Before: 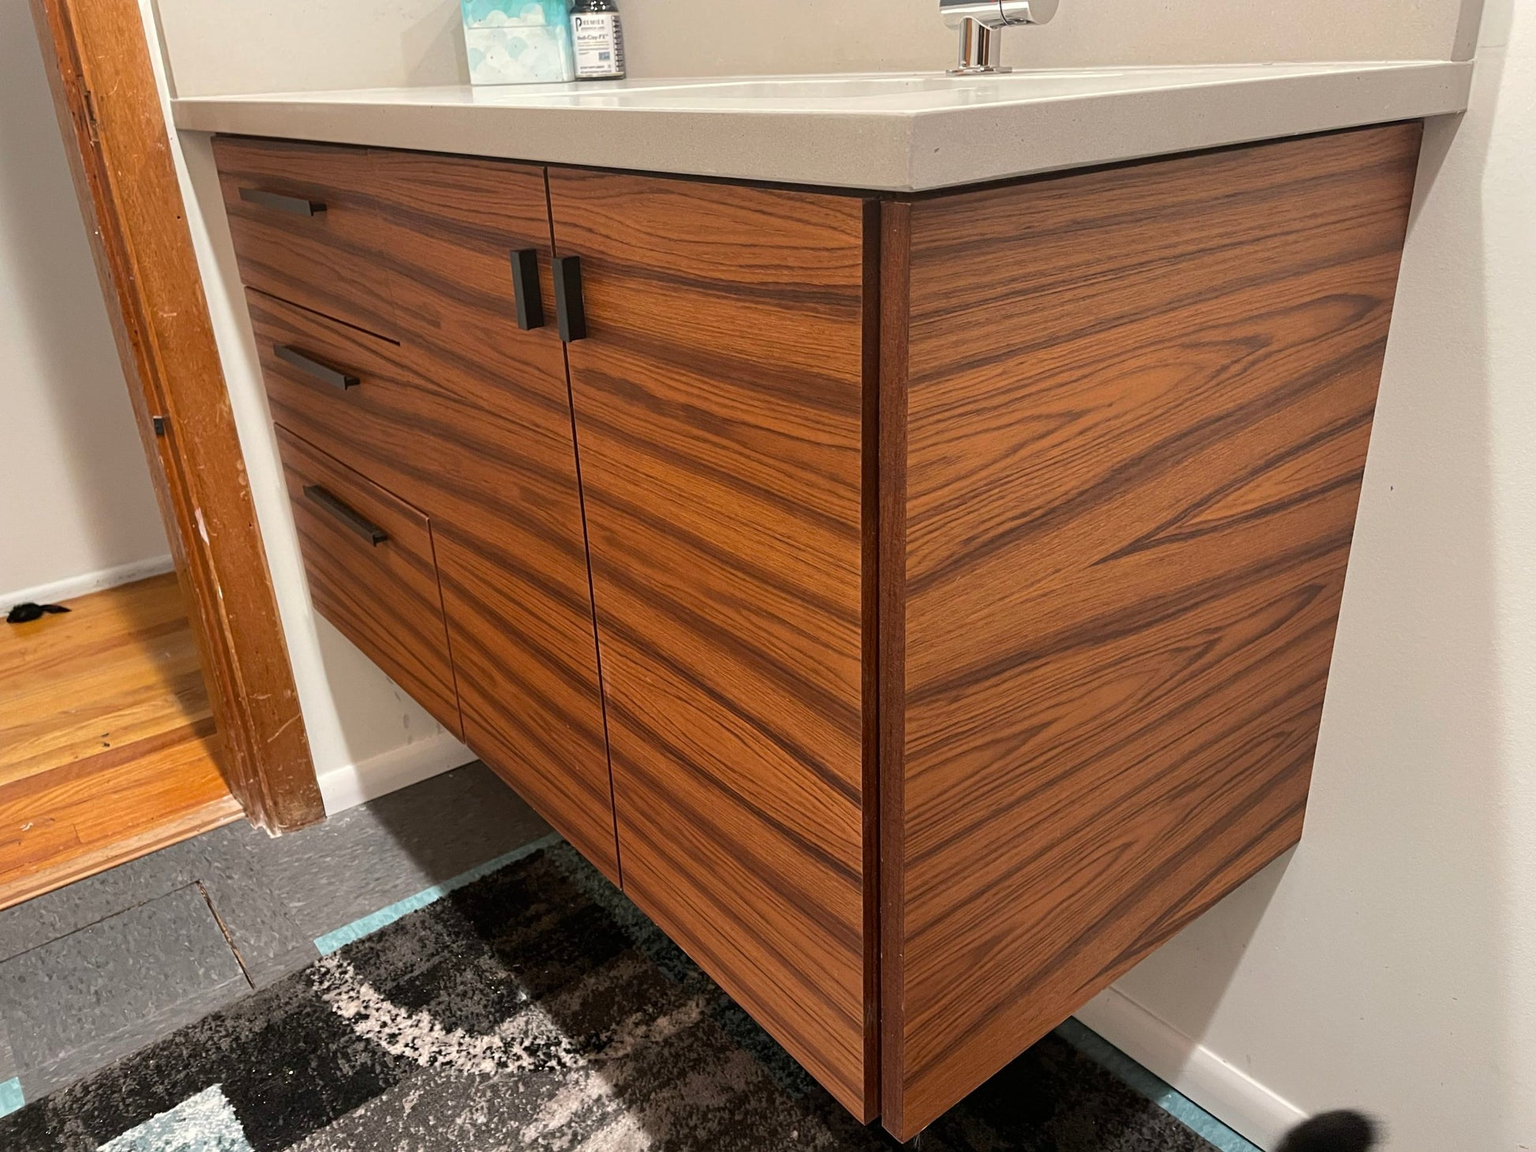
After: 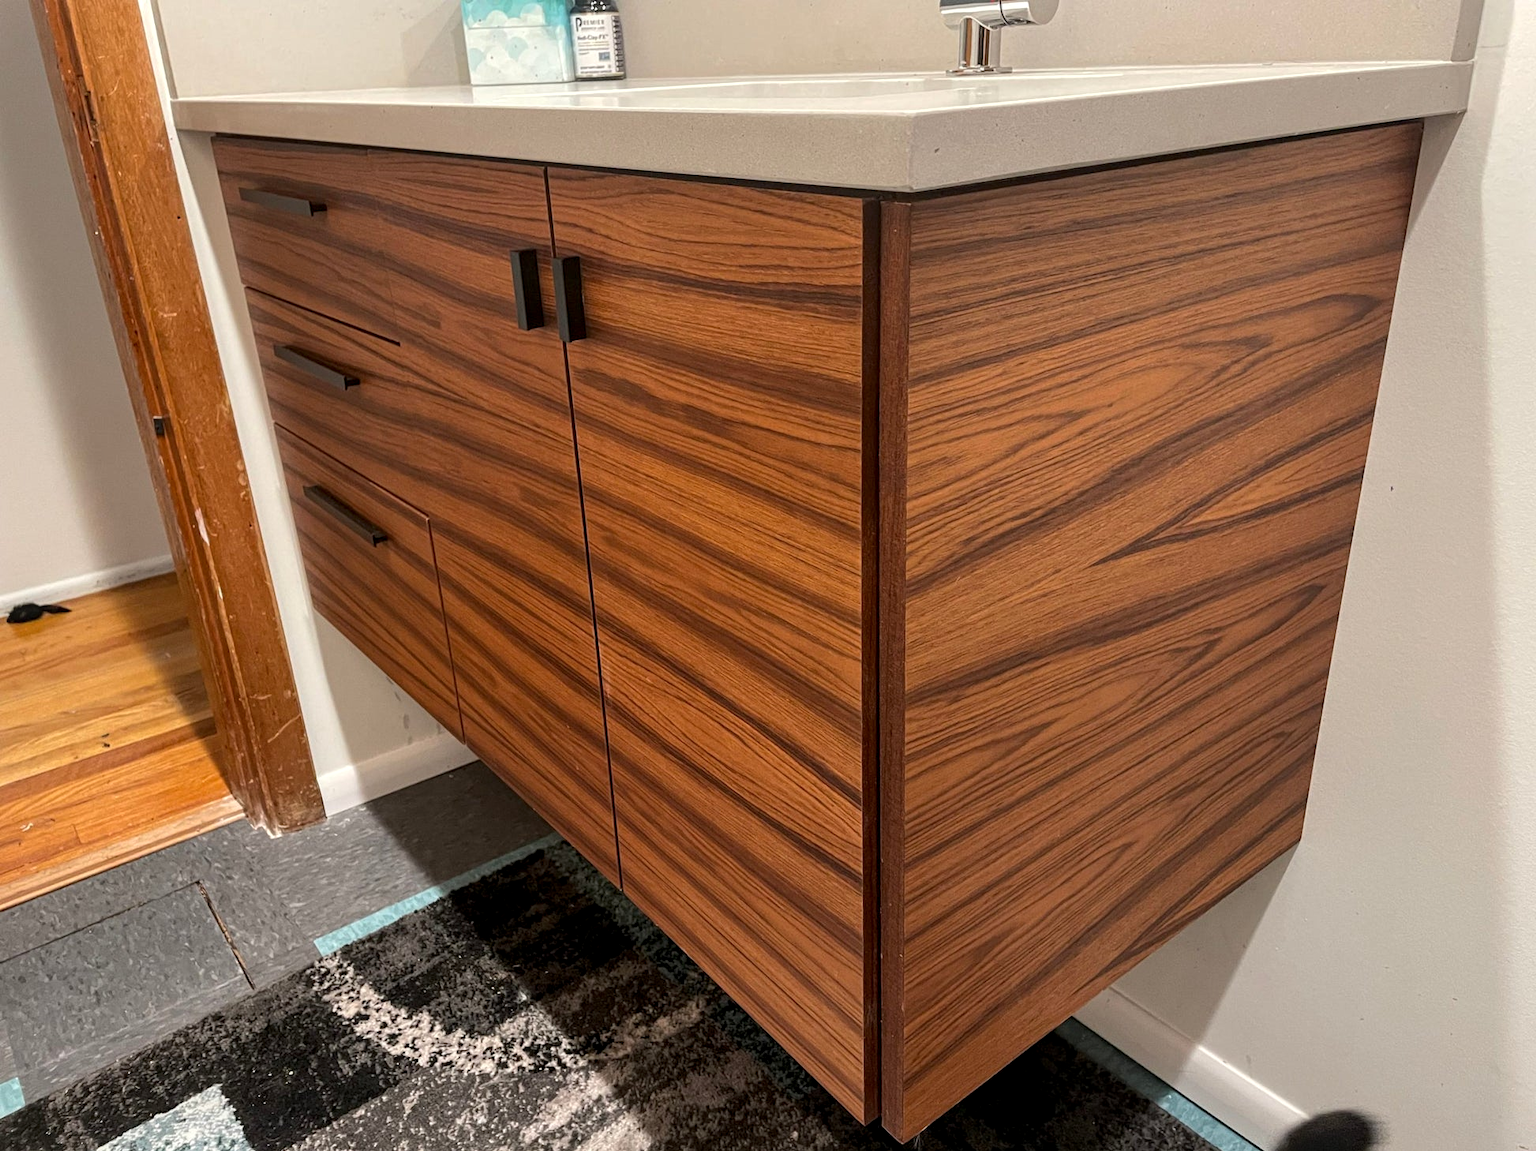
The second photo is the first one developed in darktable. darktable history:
crop: bottom 0.066%
local contrast: on, module defaults
